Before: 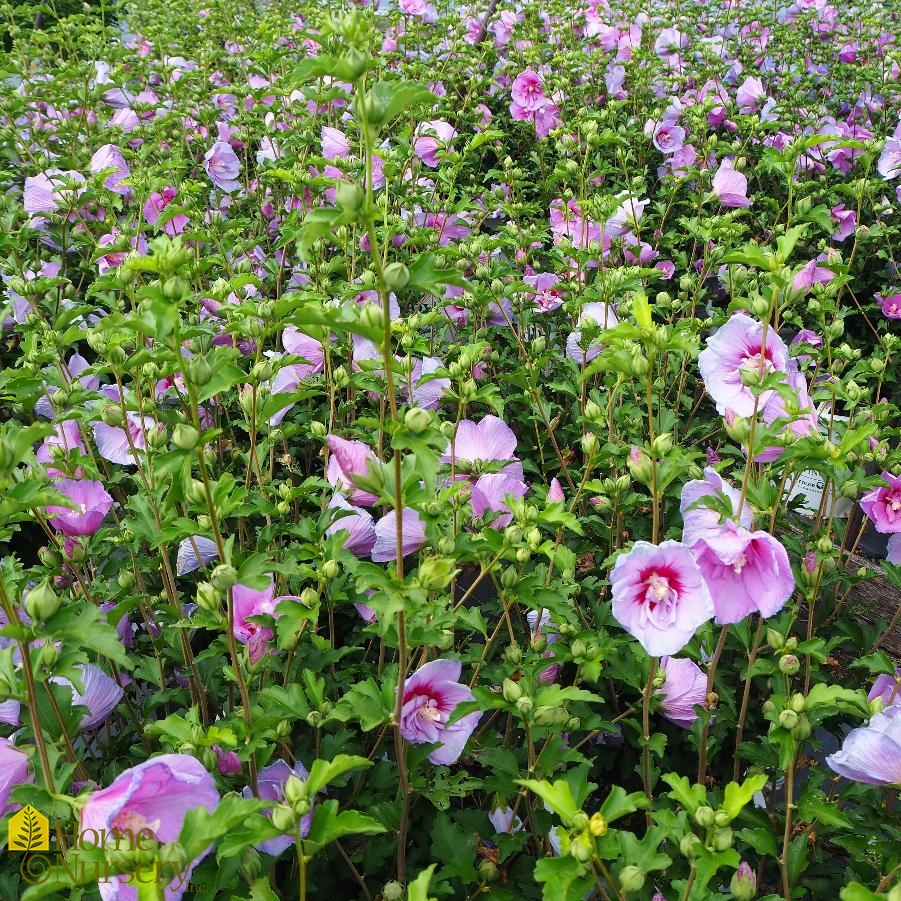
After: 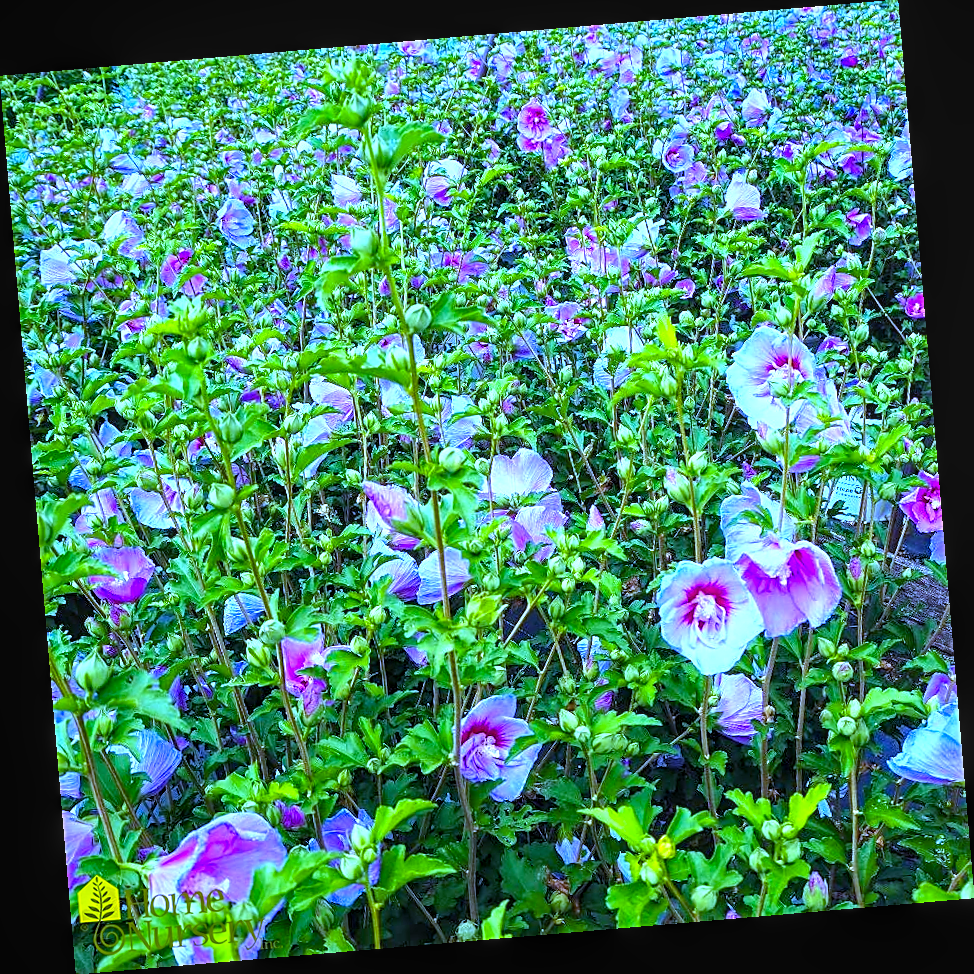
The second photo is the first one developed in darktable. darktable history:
exposure: black level correction 0.001, exposure 0.955 EV, compensate exposure bias true, compensate highlight preservation false
white balance: red 0.766, blue 1.537
local contrast: on, module defaults
color balance rgb: perceptual saturation grading › global saturation 30%, global vibrance 20%
rotate and perspective: rotation -4.86°, automatic cropping off
sharpen: on, module defaults
